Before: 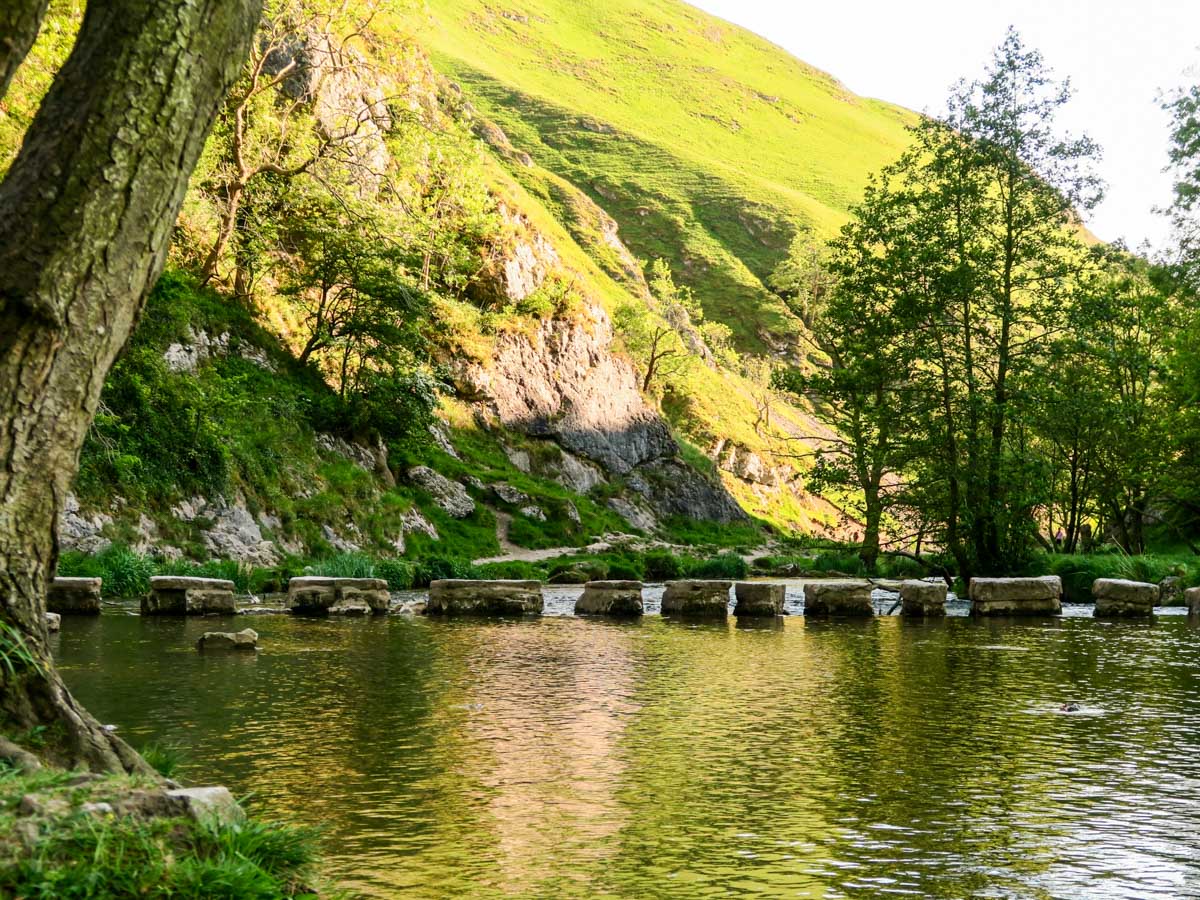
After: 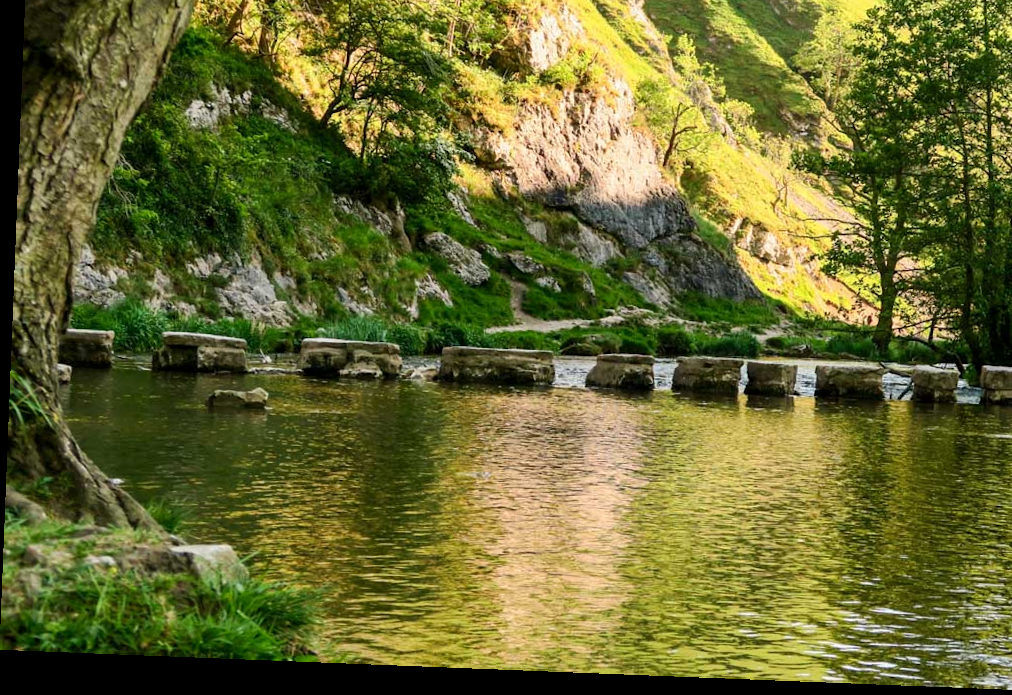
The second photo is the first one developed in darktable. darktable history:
rotate and perspective: rotation 2.27°, automatic cropping off
crop: top 26.531%, right 17.959%
tone equalizer: -8 EV -0.55 EV
